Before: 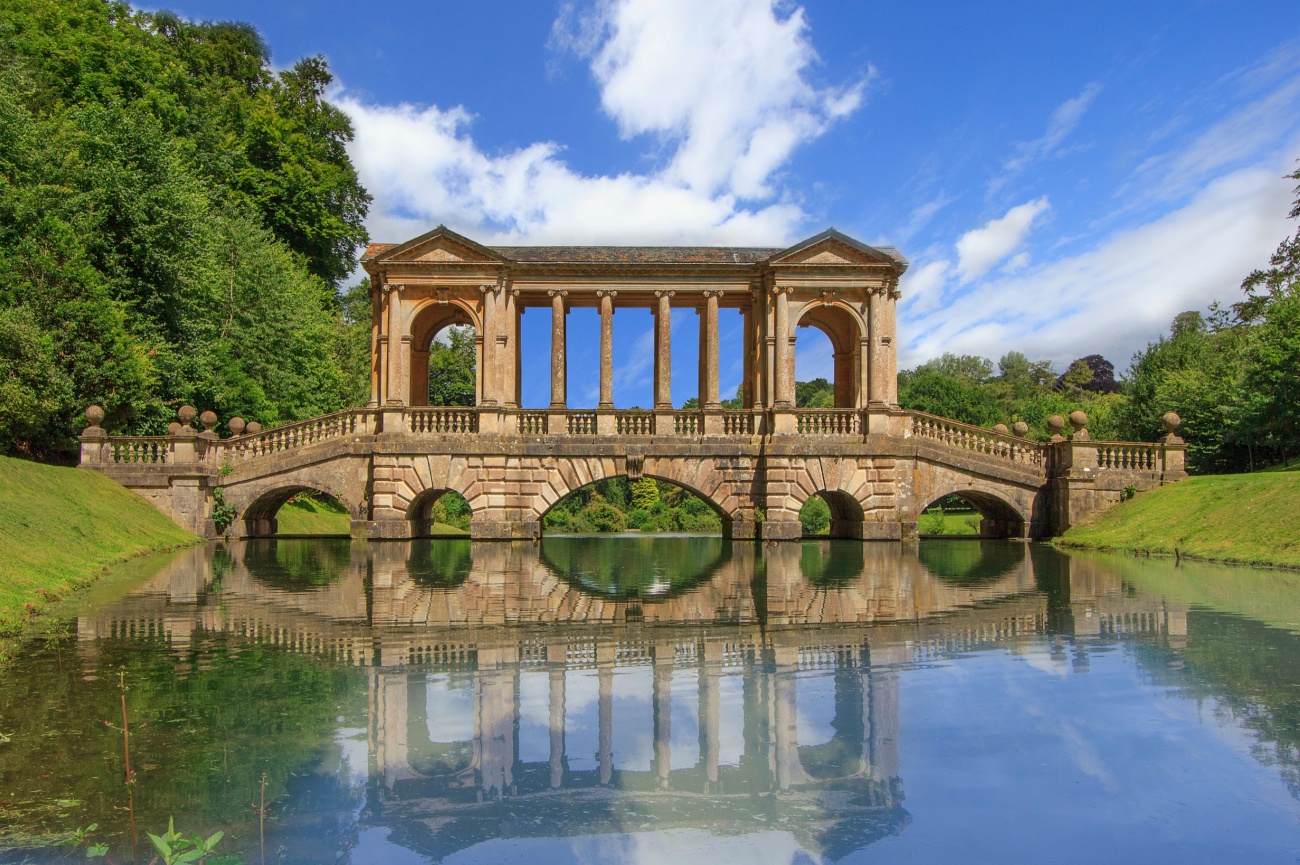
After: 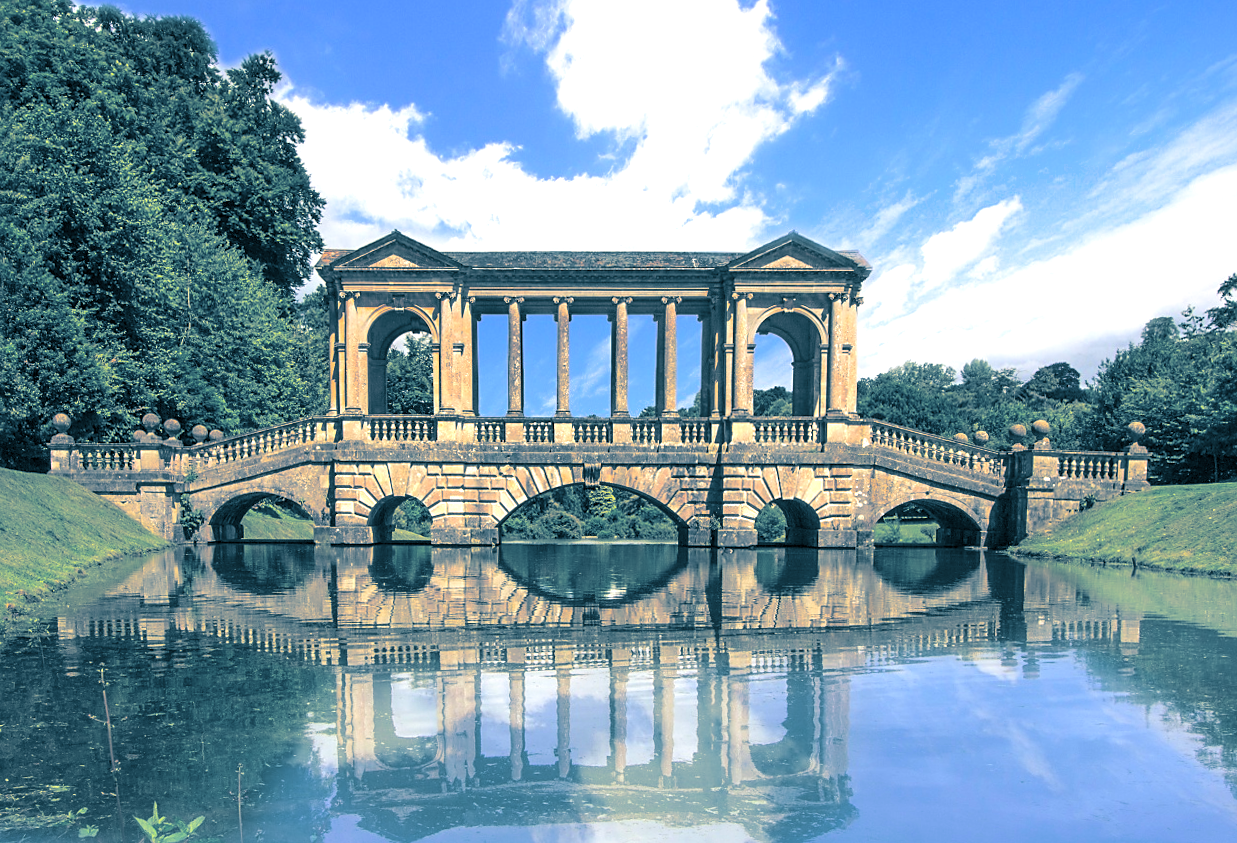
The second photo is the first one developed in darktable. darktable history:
rotate and perspective: rotation 0.074°, lens shift (vertical) 0.096, lens shift (horizontal) -0.041, crop left 0.043, crop right 0.952, crop top 0.024, crop bottom 0.979
sharpen: radius 1.864, amount 0.398, threshold 1.271
exposure: exposure 0.785 EV, compensate highlight preservation false
split-toning: shadows › hue 212.4°, balance -70
